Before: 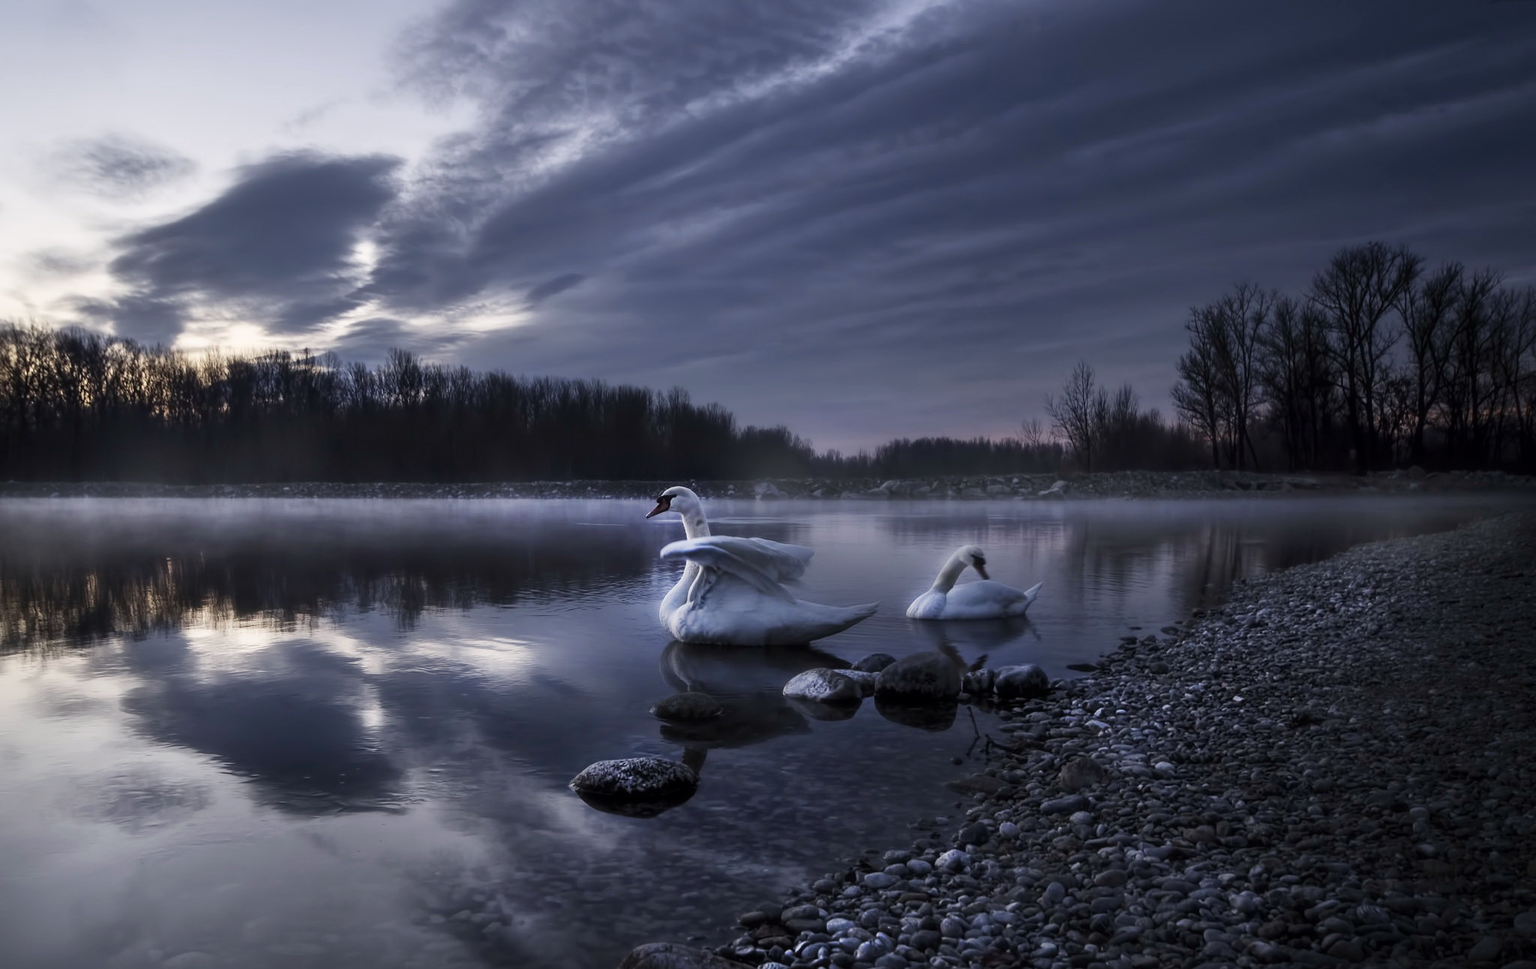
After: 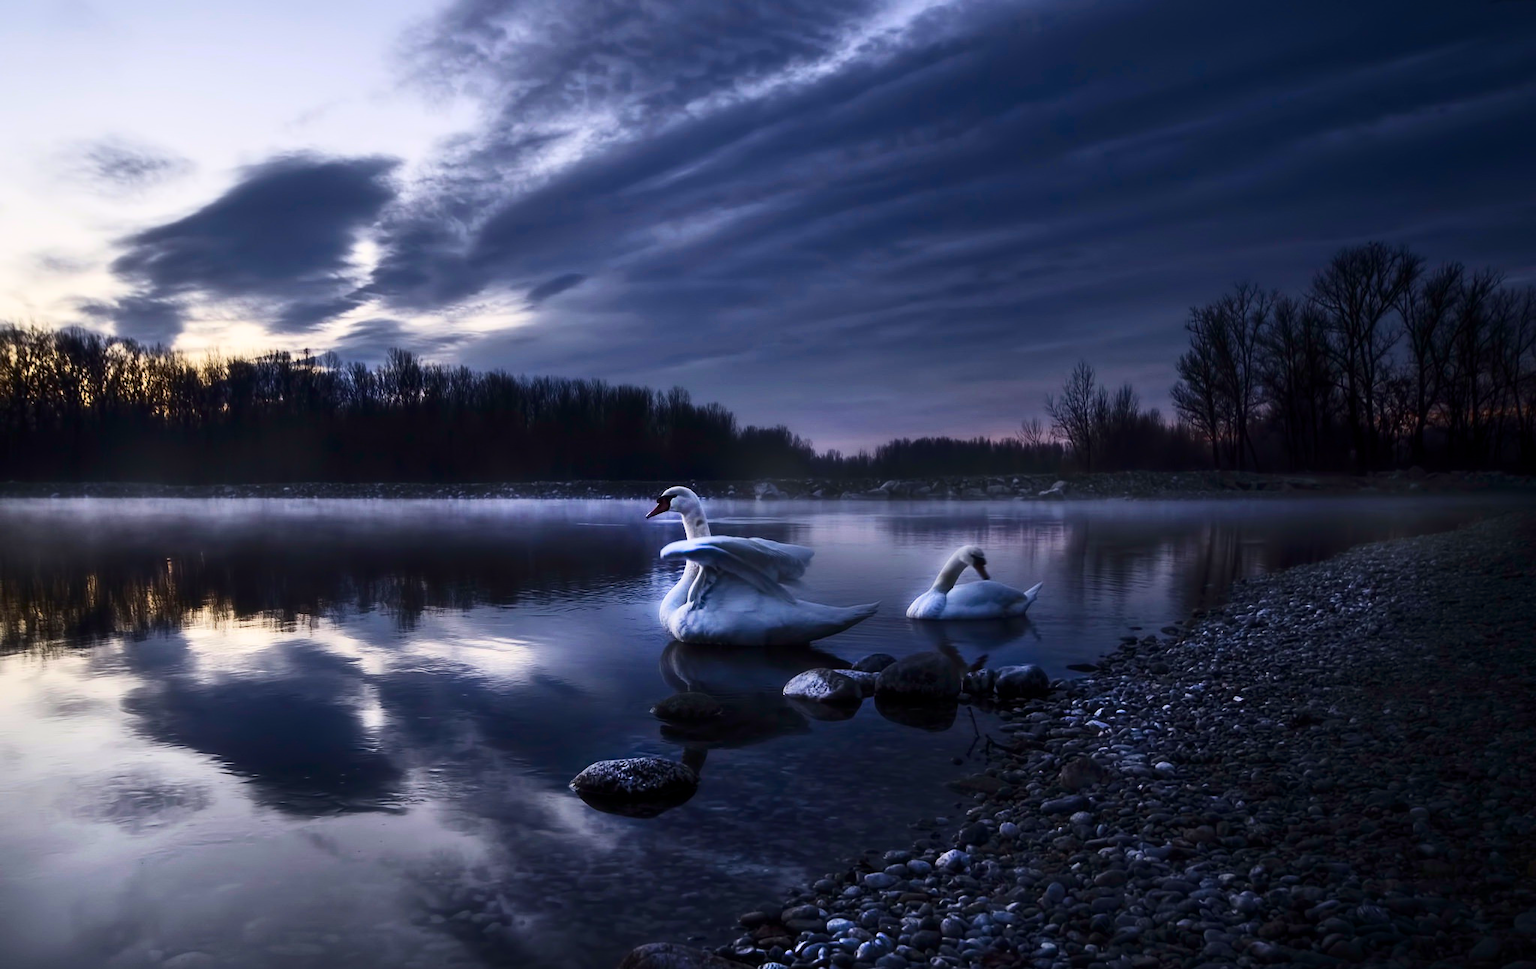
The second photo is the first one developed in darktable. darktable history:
contrast brightness saturation: contrast 0.273
color balance rgb: linear chroma grading › shadows -39.636%, linear chroma grading › highlights 41.078%, linear chroma grading › global chroma 45.192%, linear chroma grading › mid-tones -29.769%, perceptual saturation grading › global saturation 0.977%, perceptual saturation grading › highlights -17.651%, perceptual saturation grading › mid-tones 32.603%, perceptual saturation grading › shadows 50.422%
